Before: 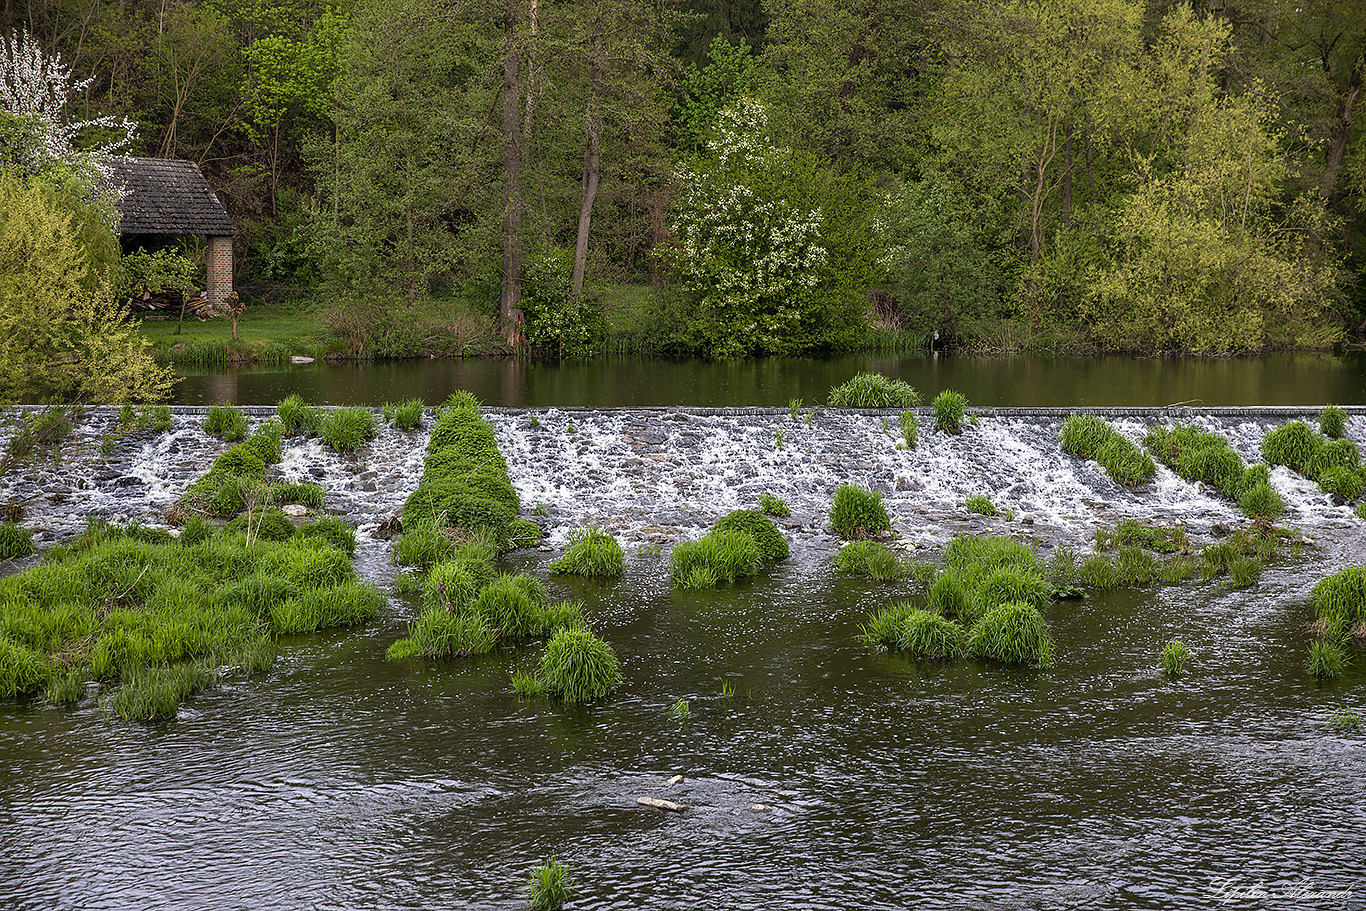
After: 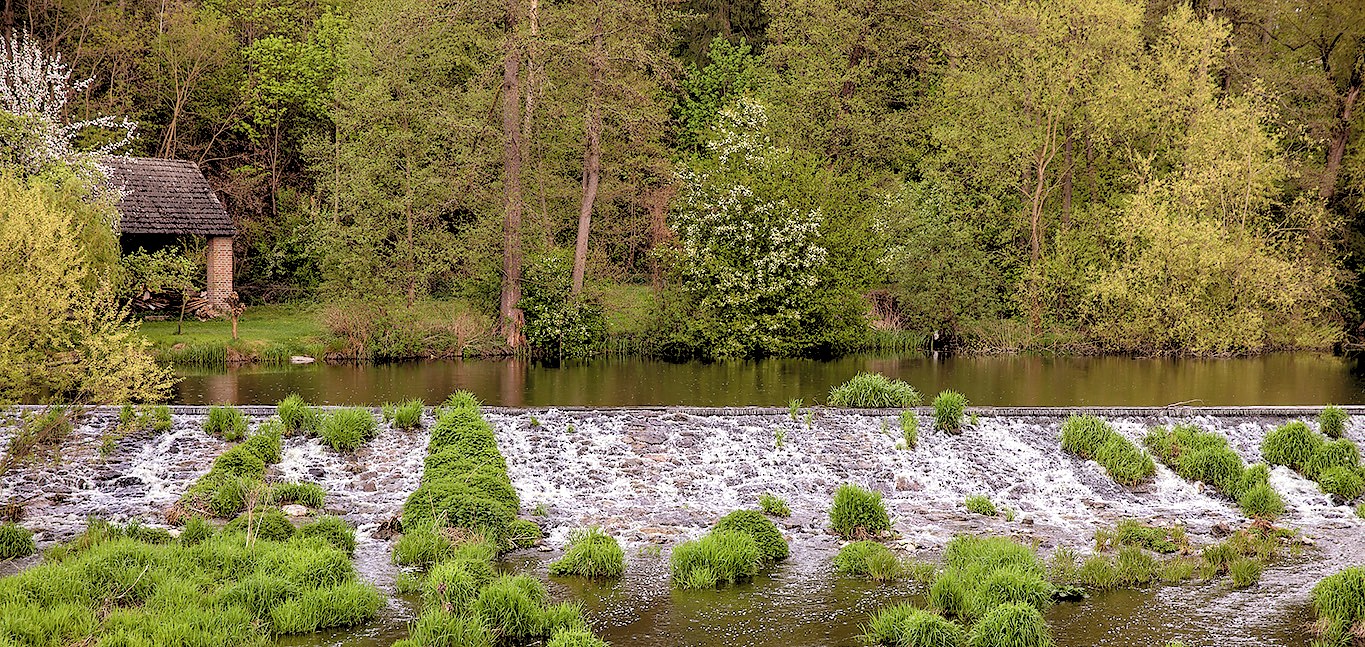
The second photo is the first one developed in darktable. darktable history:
color zones: curves: ch0 [(0, 0.5) (0.143, 0.52) (0.286, 0.5) (0.429, 0.5) (0.571, 0.5) (0.714, 0.5) (0.857, 0.5) (1, 0.5)]; ch1 [(0, 0.489) (0.155, 0.45) (0.286, 0.466) (0.429, 0.5) (0.571, 0.5) (0.714, 0.5) (0.857, 0.5) (1, 0.489)]
color balance rgb: power › chroma 1.558%, power › hue 27.36°, perceptual saturation grading › global saturation 0.904%, global vibrance 14.739%
color correction: highlights b* 0.018, saturation 0.787
levels: levels [0.072, 0.414, 0.976]
crop: right 0%, bottom 28.966%
tone equalizer: edges refinement/feathering 500, mask exposure compensation -1.57 EV, preserve details no
